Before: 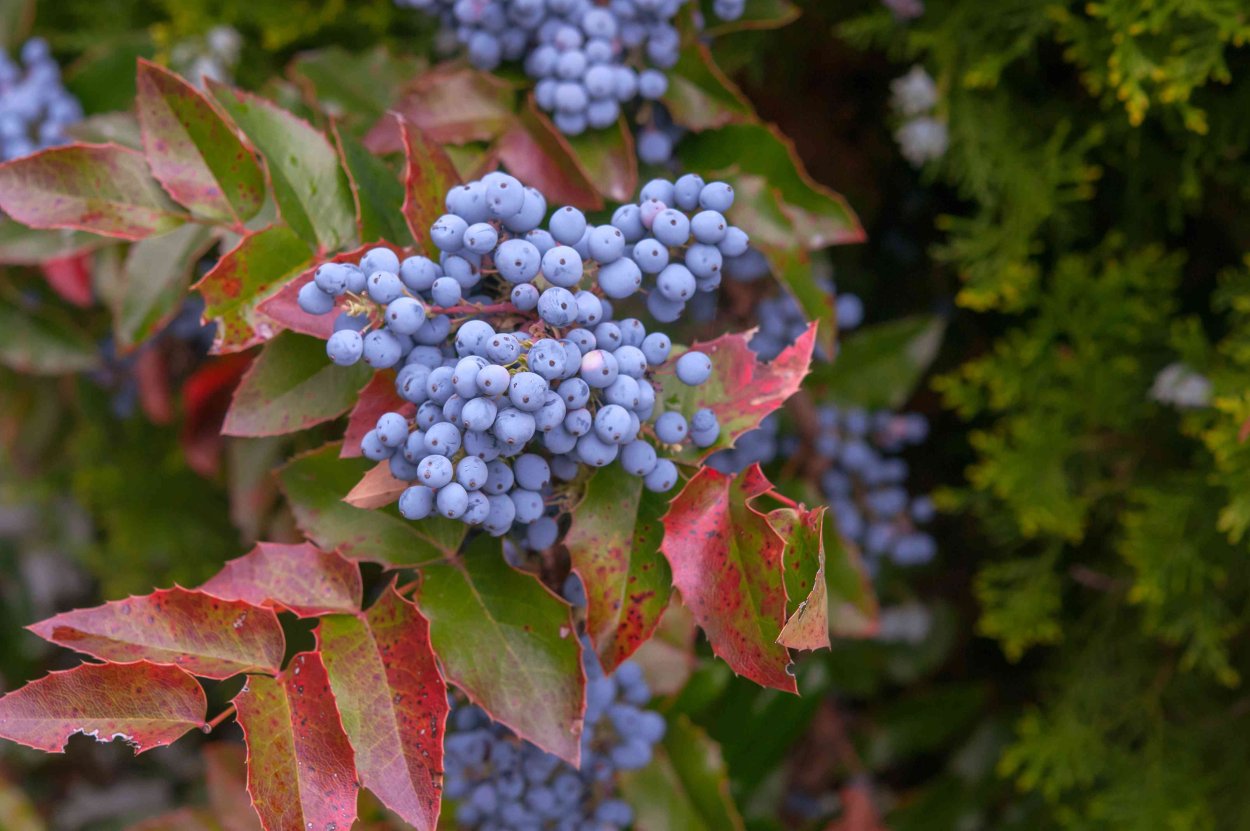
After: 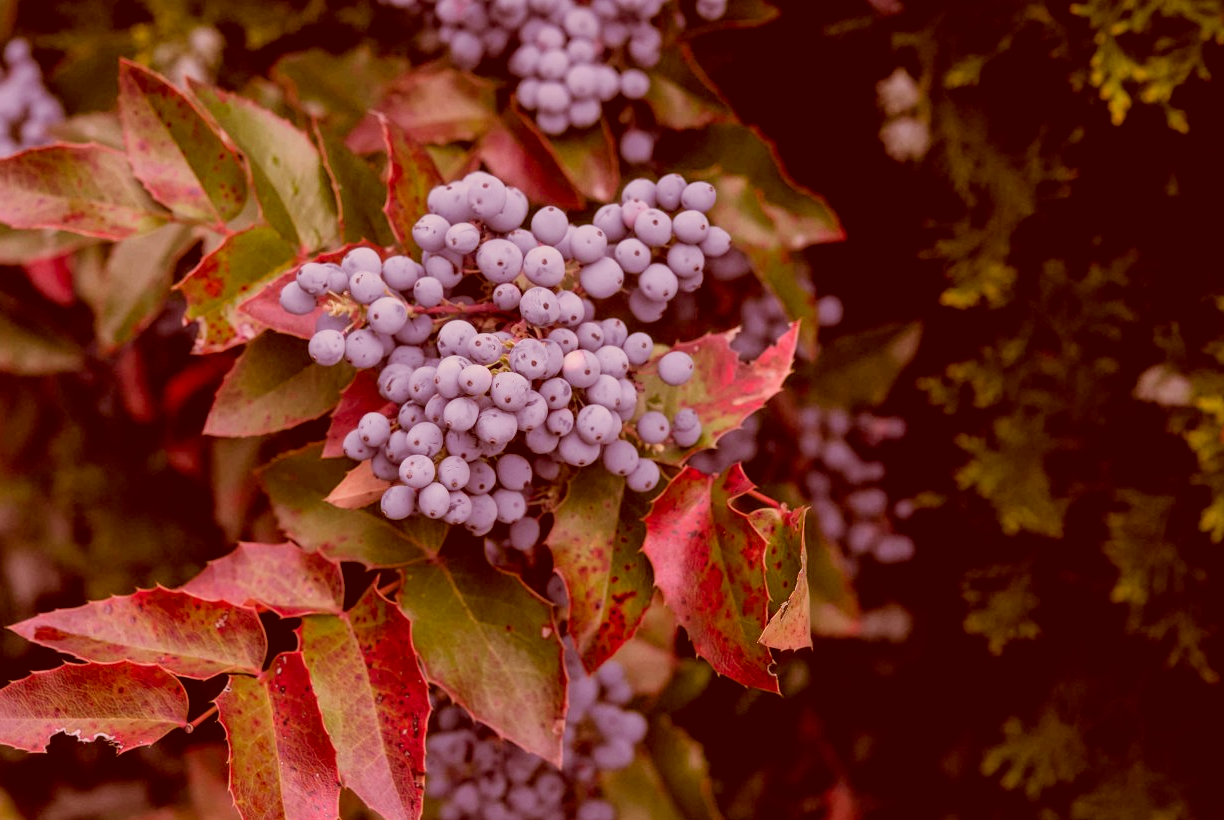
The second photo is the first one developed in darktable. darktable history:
color correction: highlights a* 9.46, highlights b* 8.75, shadows a* 39.86, shadows b* 39.6, saturation 0.818
filmic rgb: black relative exposure -5.11 EV, white relative exposure 3.96 EV, hardness 2.88, contrast 1.299
crop and rotate: left 1.497%, right 0.51%, bottom 1.302%
